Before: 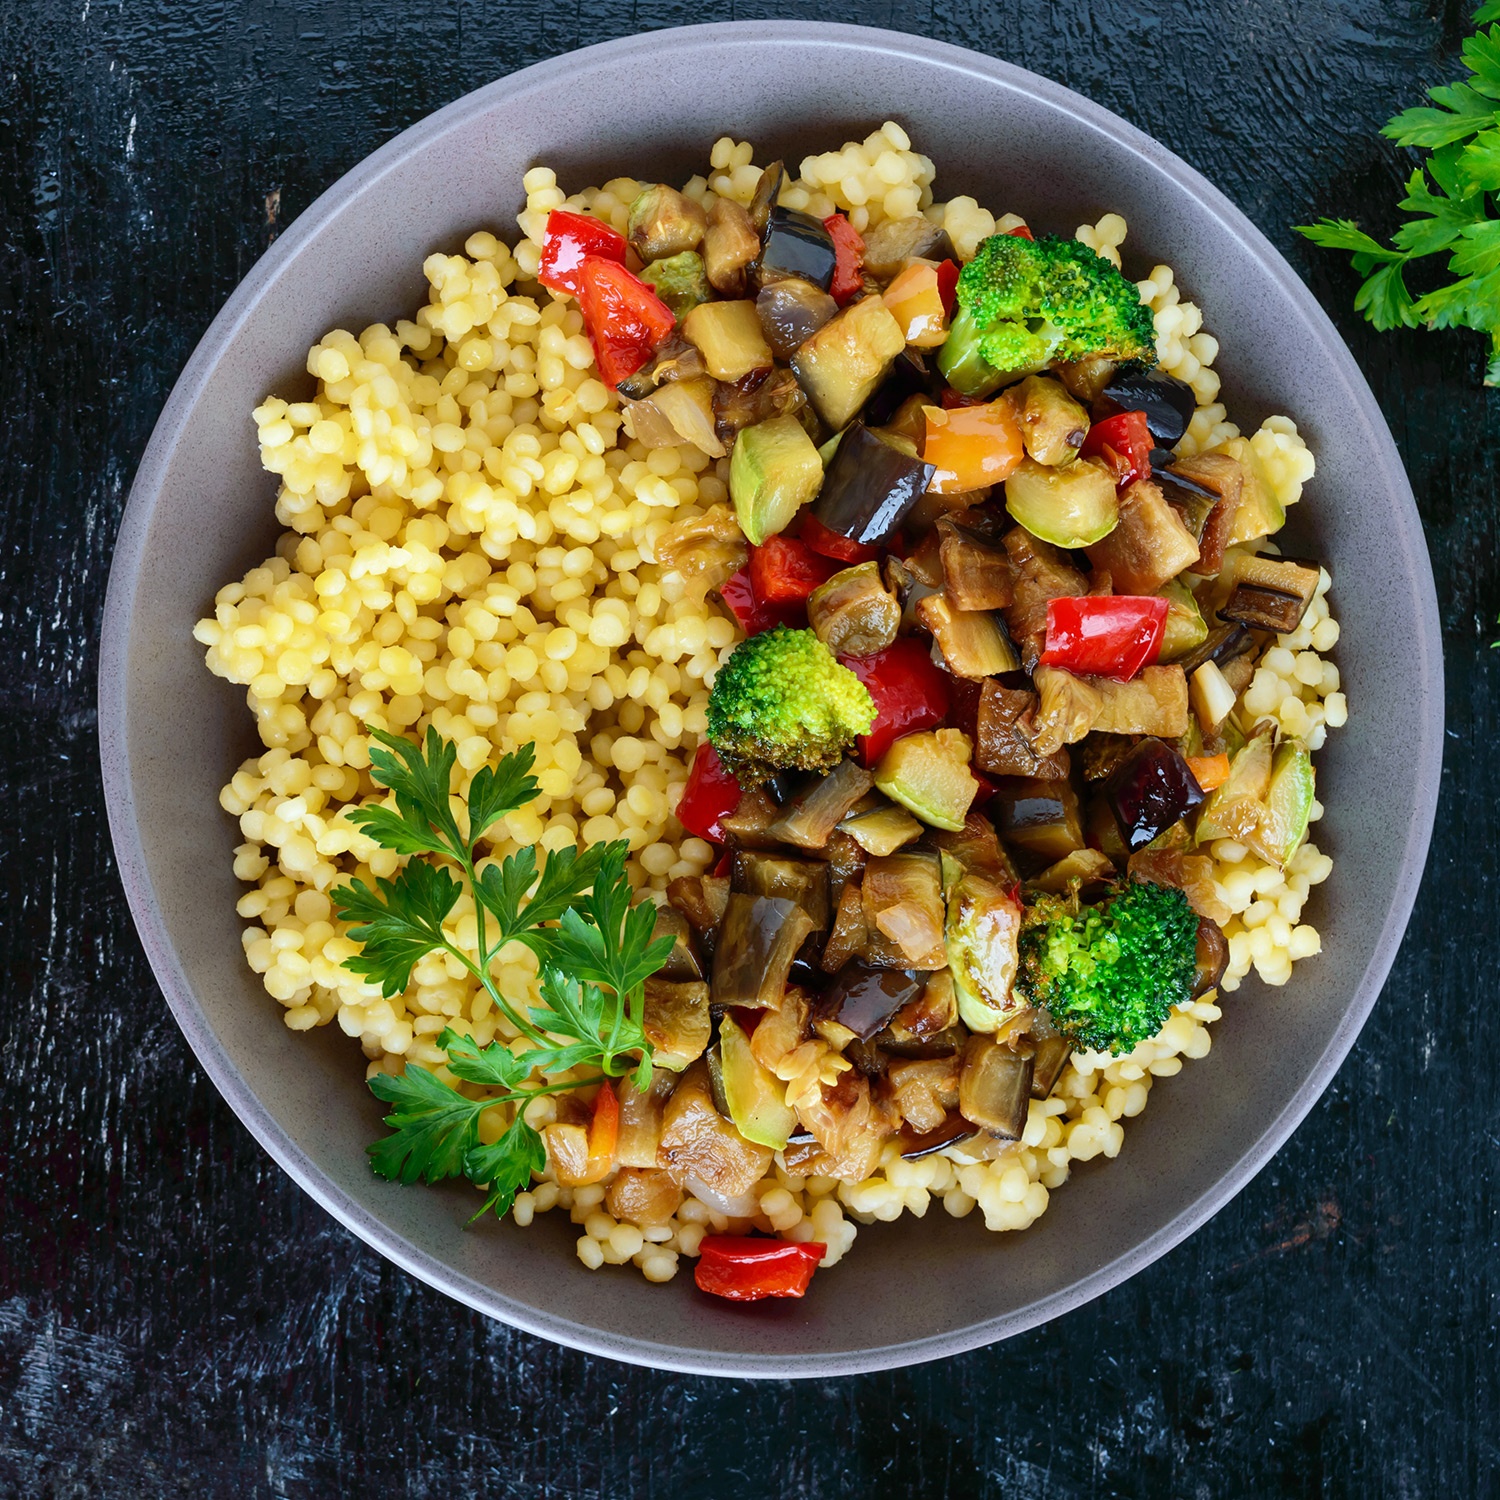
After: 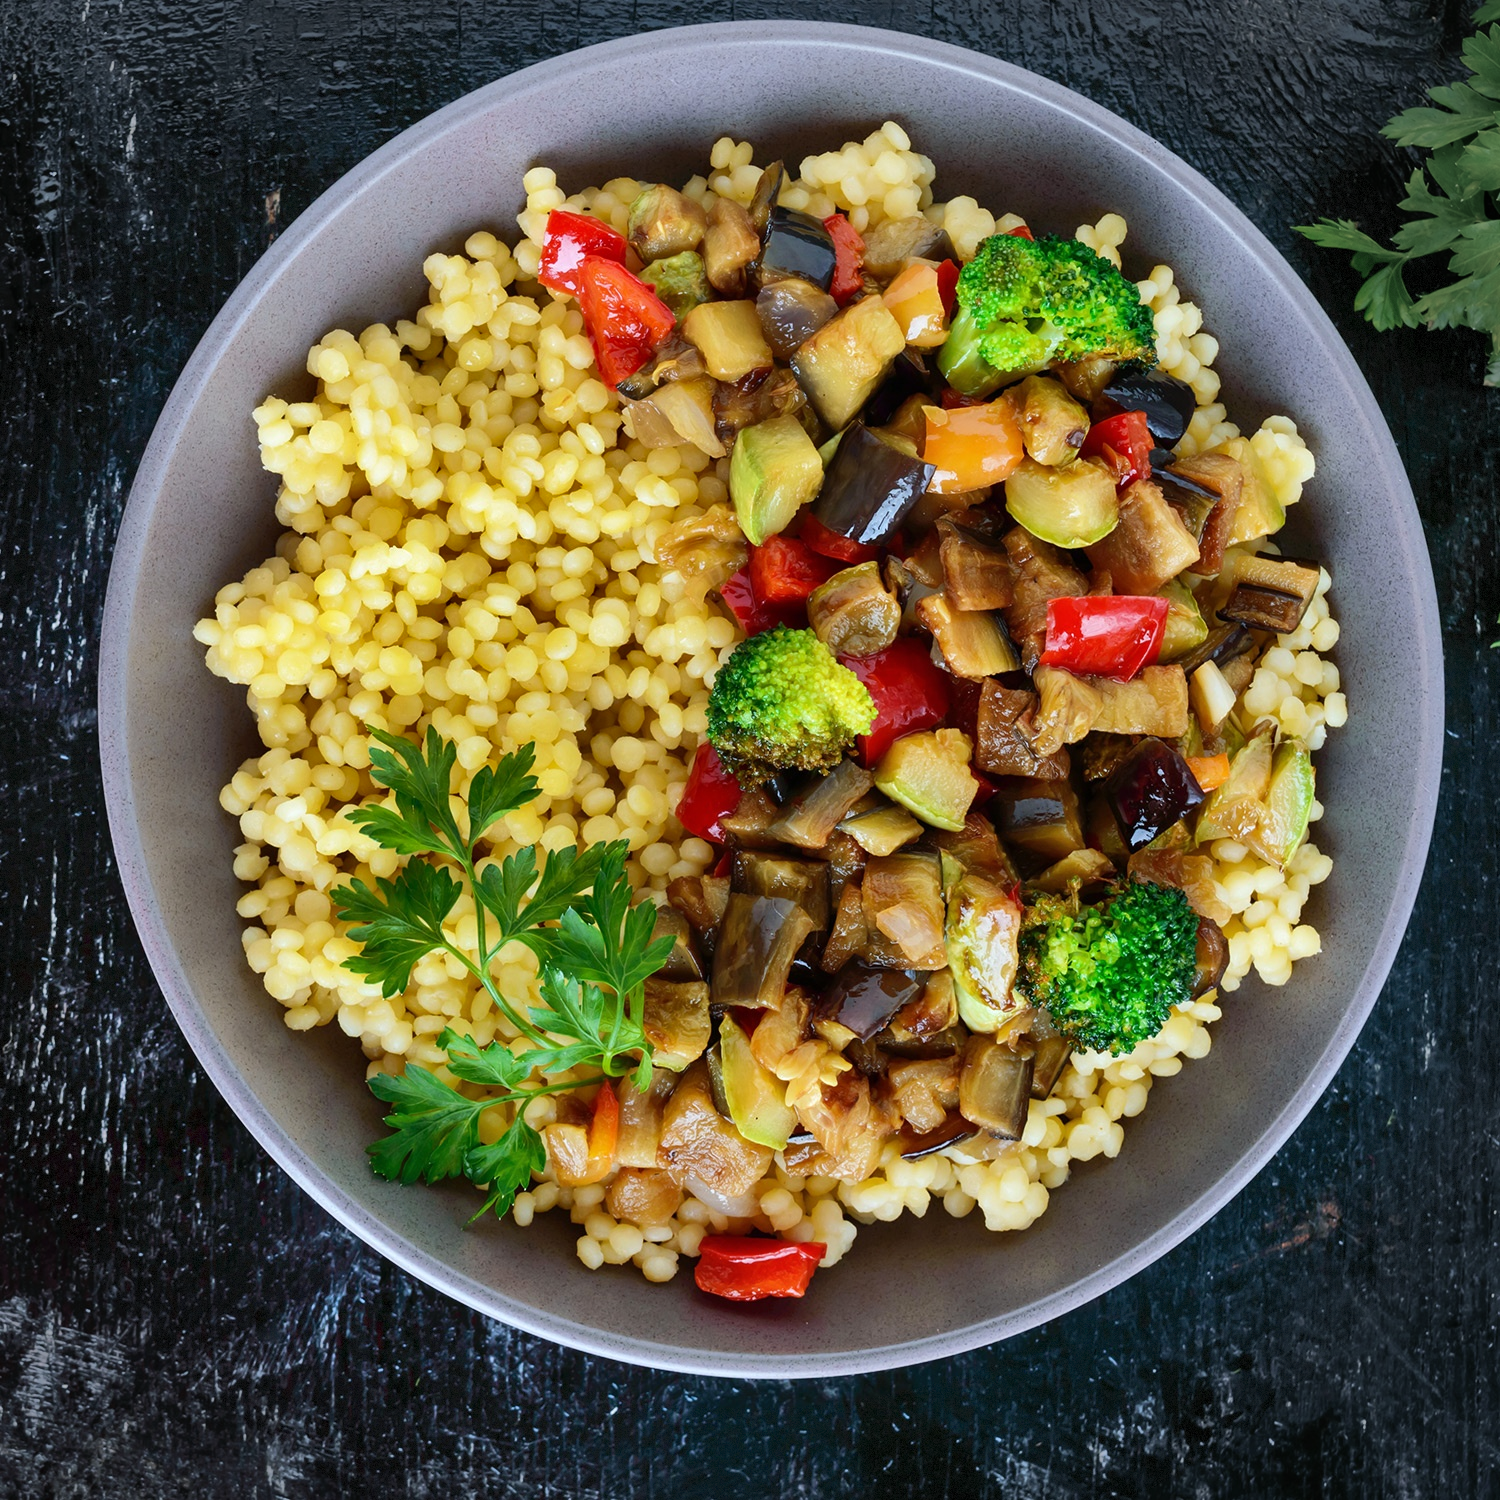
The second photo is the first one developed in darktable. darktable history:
shadows and highlights: low approximation 0.01, soften with gaussian
vignetting: fall-off start 87.74%, fall-off radius 24.29%, dithering 8-bit output
